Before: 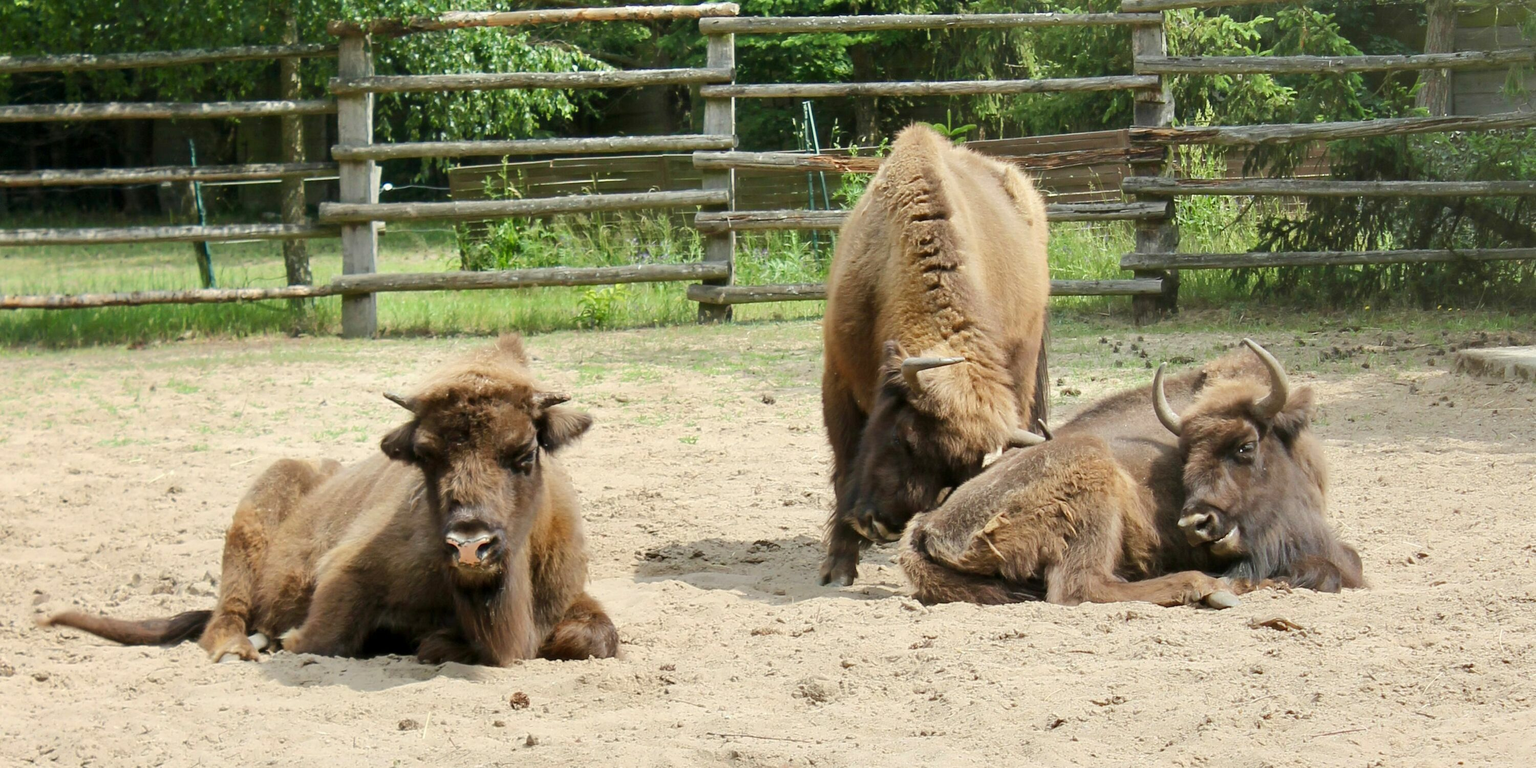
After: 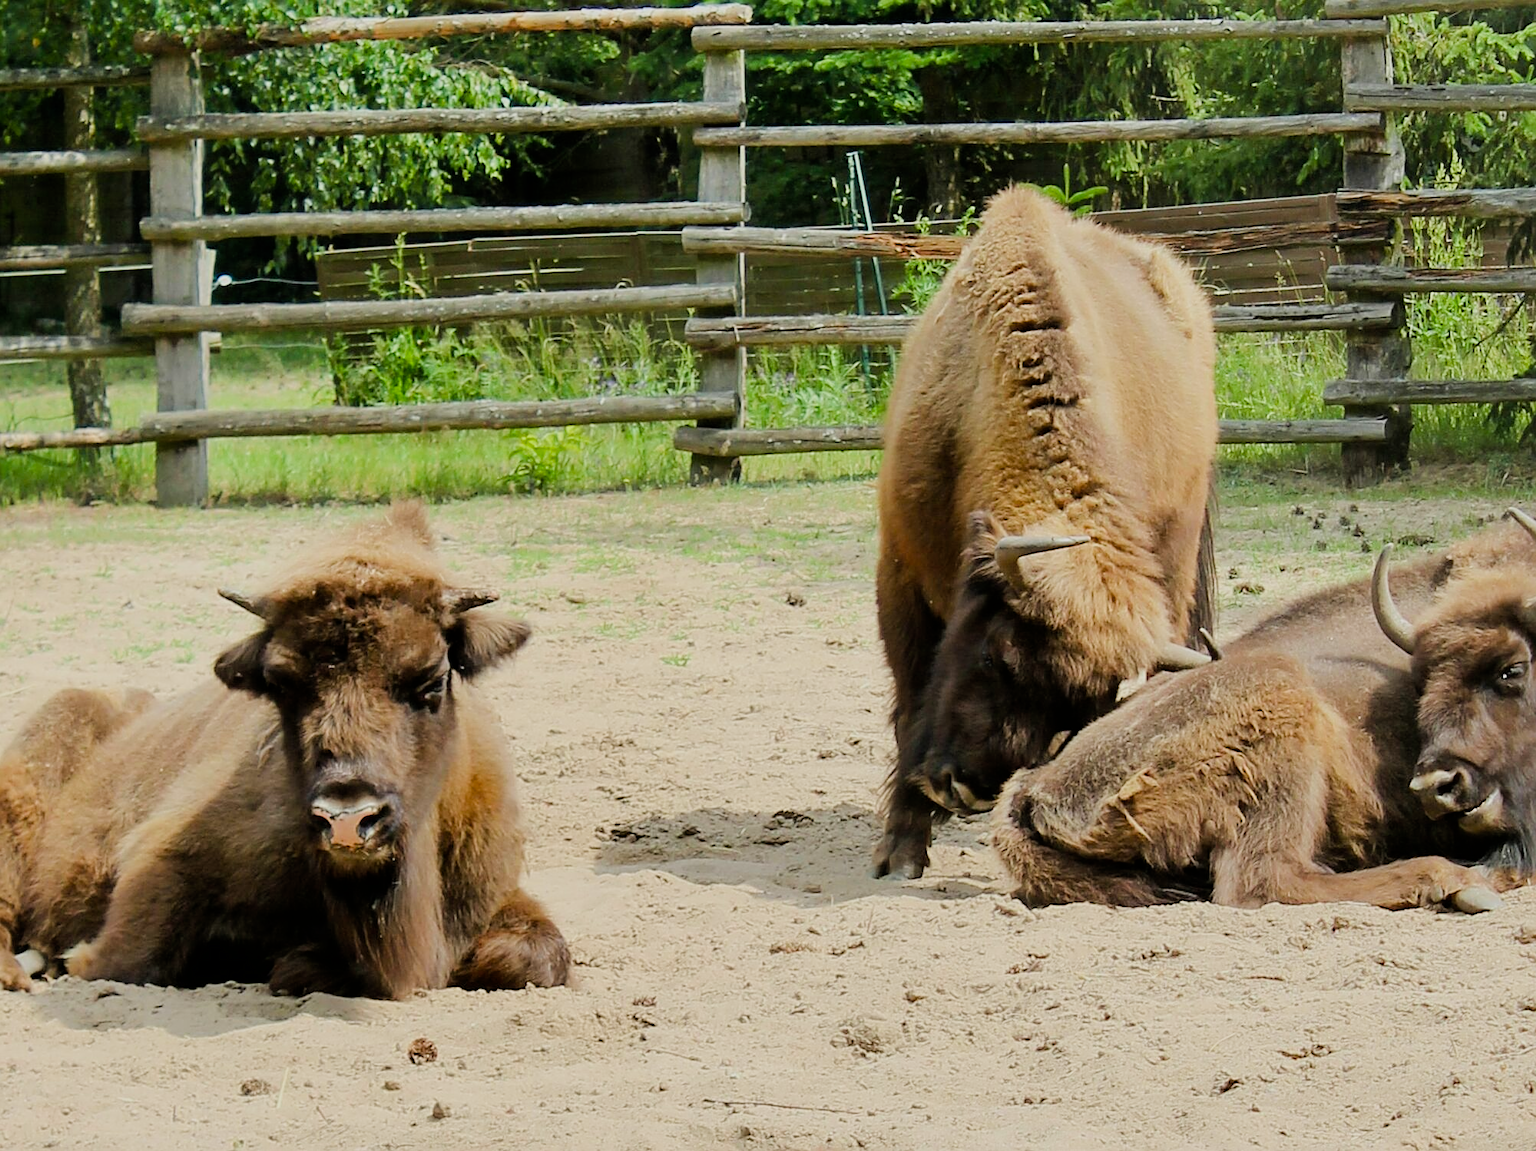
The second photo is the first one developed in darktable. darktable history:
sharpen: on, module defaults
color balance: contrast 6.48%, output saturation 113.3%
filmic rgb: black relative exposure -7.32 EV, white relative exposure 5.09 EV, hardness 3.2
crop and rotate: left 15.546%, right 17.787%
